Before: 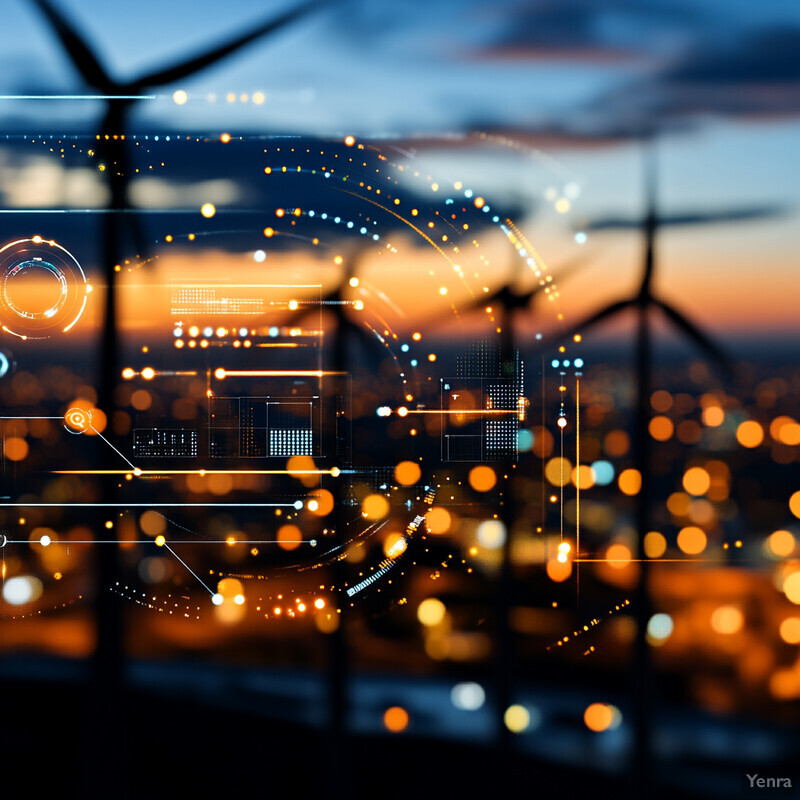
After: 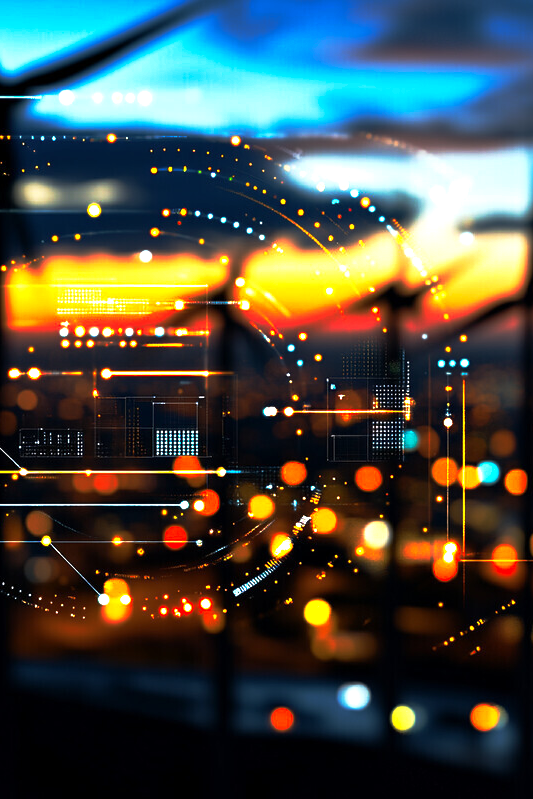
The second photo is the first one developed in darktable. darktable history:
exposure: exposure 0.927 EV, compensate highlight preservation false
base curve: curves: ch0 [(0, 0) (0.564, 0.291) (0.802, 0.731) (1, 1)], preserve colors none
crop and rotate: left 14.366%, right 18.978%
